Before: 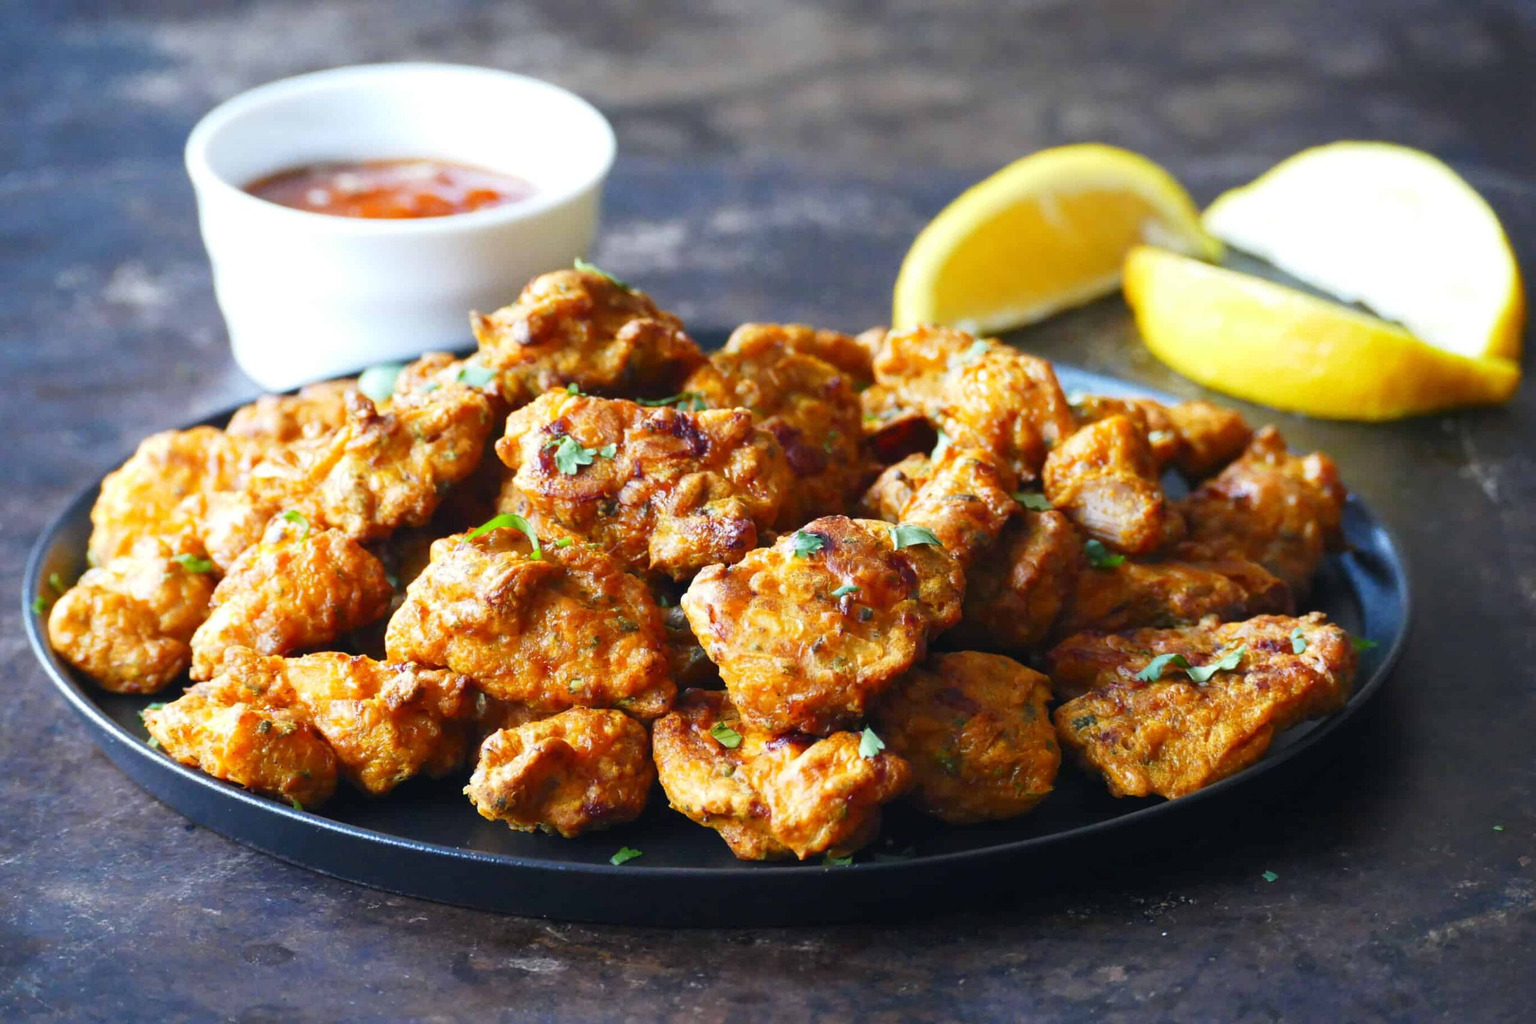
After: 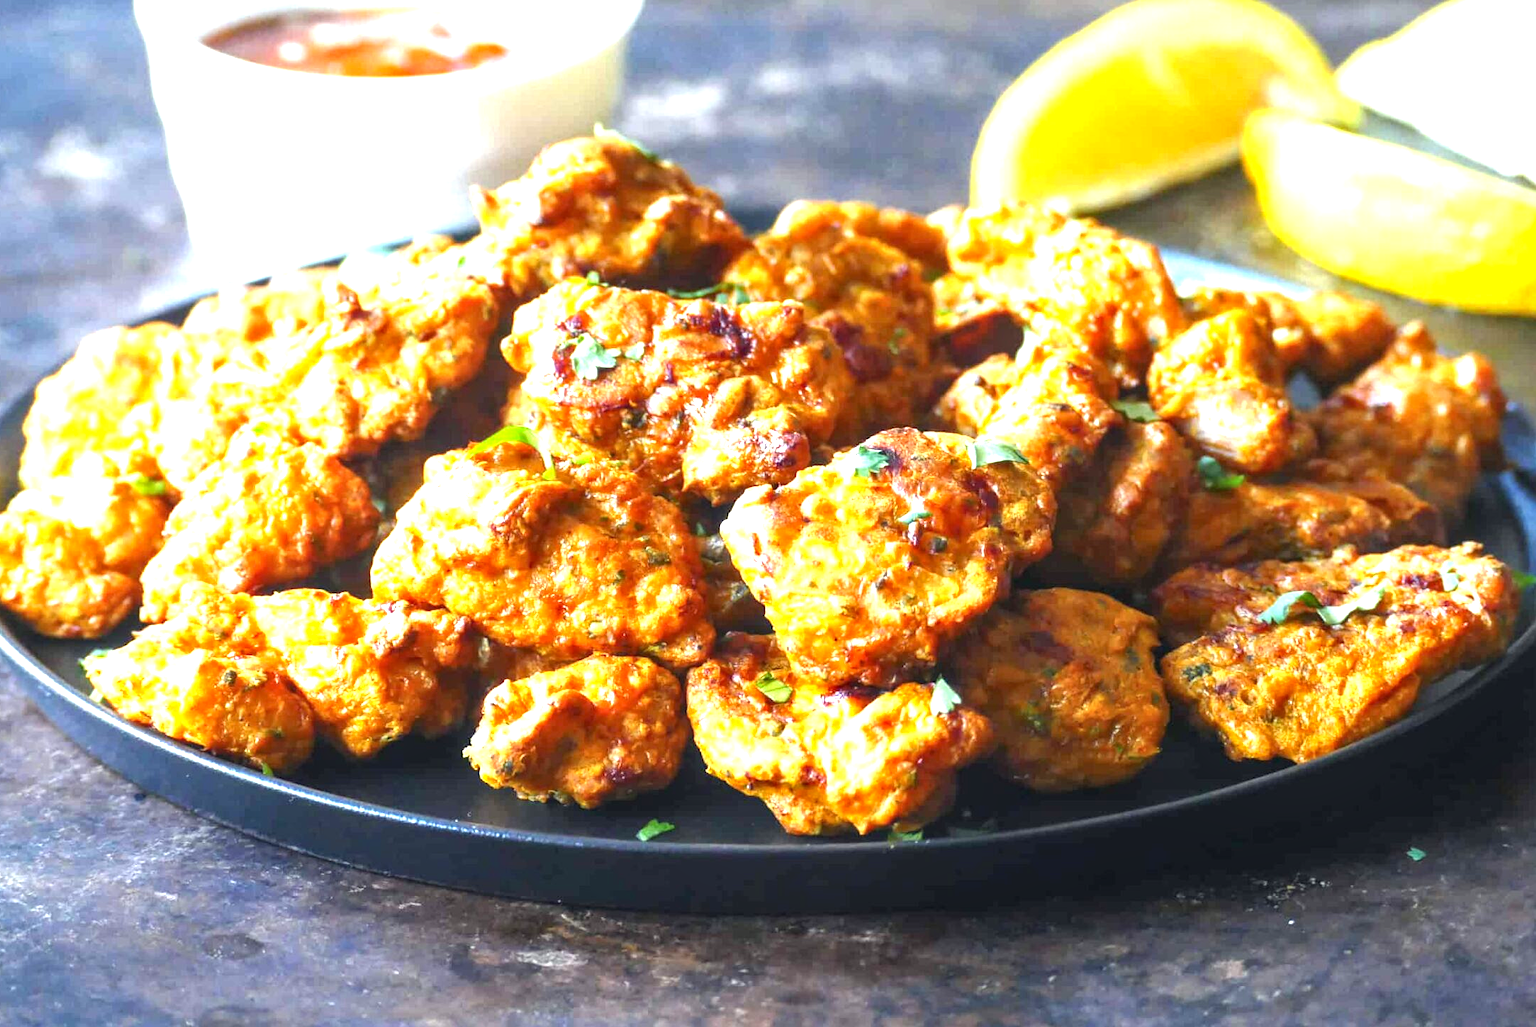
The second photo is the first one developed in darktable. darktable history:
crop and rotate: left 4.662%, top 15.032%, right 10.669%
color correction: highlights a* -2.48, highlights b* 2.5
local contrast: on, module defaults
exposure: black level correction 0, exposure 1.2 EV, compensate highlight preservation false
